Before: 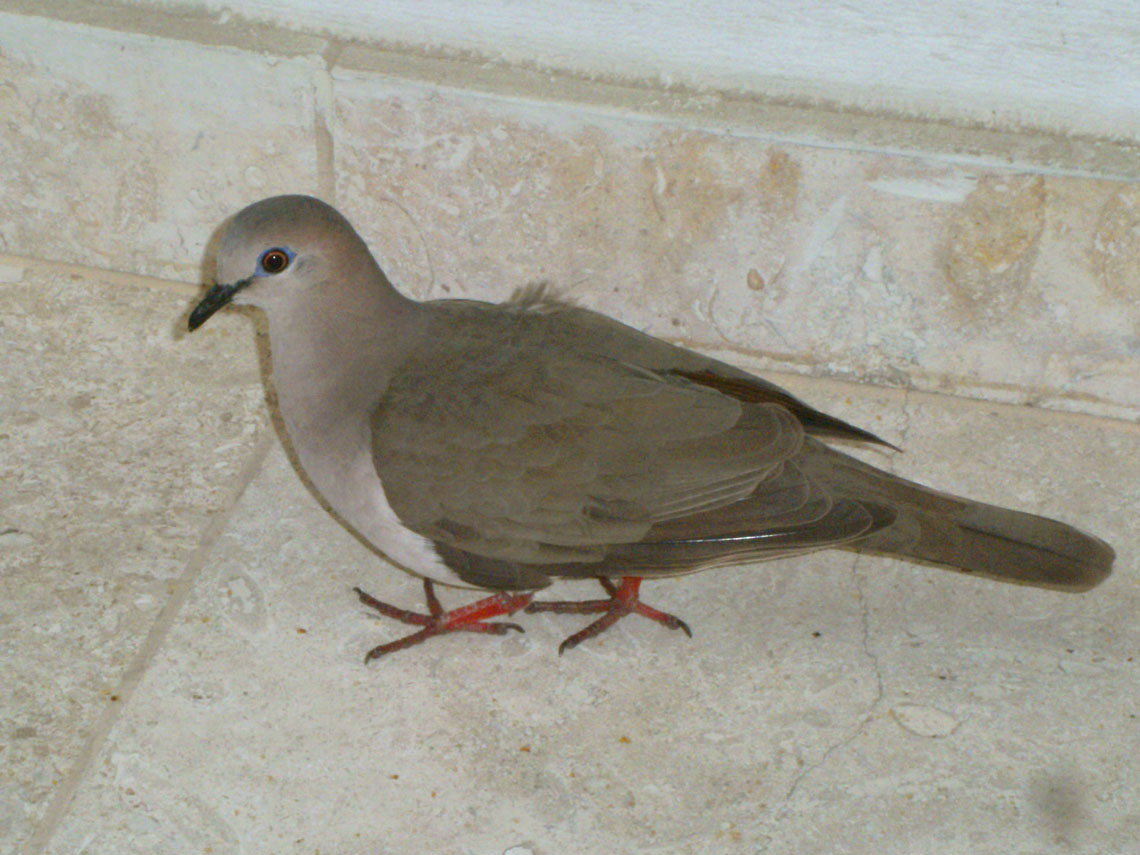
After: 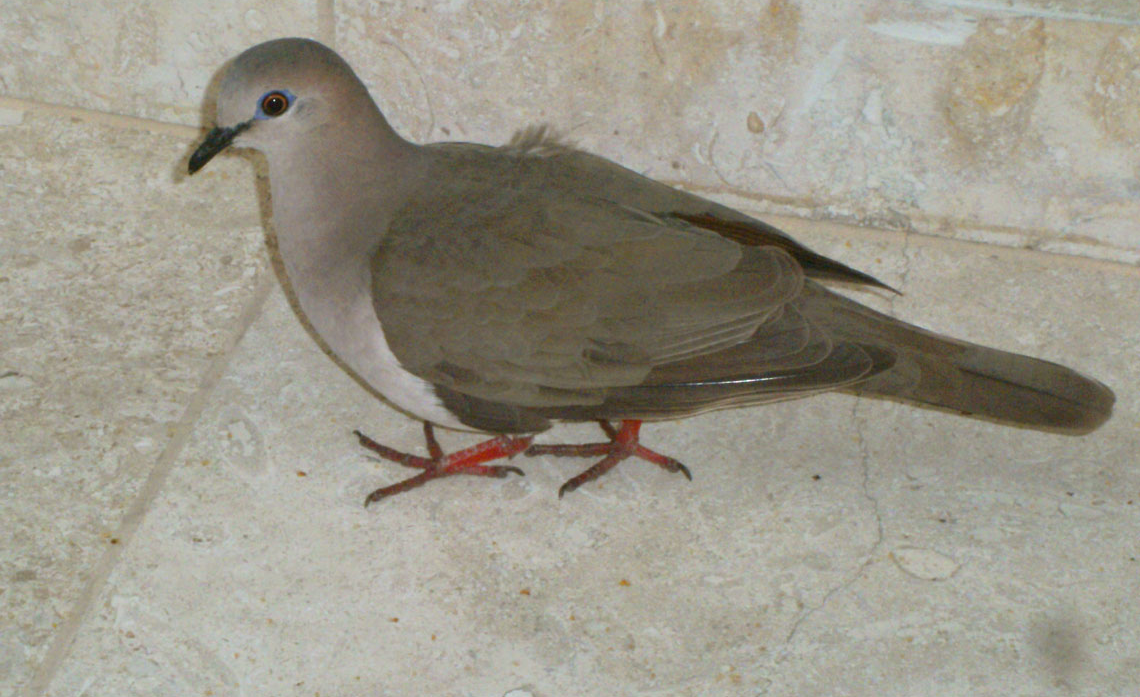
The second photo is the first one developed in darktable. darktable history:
crop and rotate: top 18.449%
